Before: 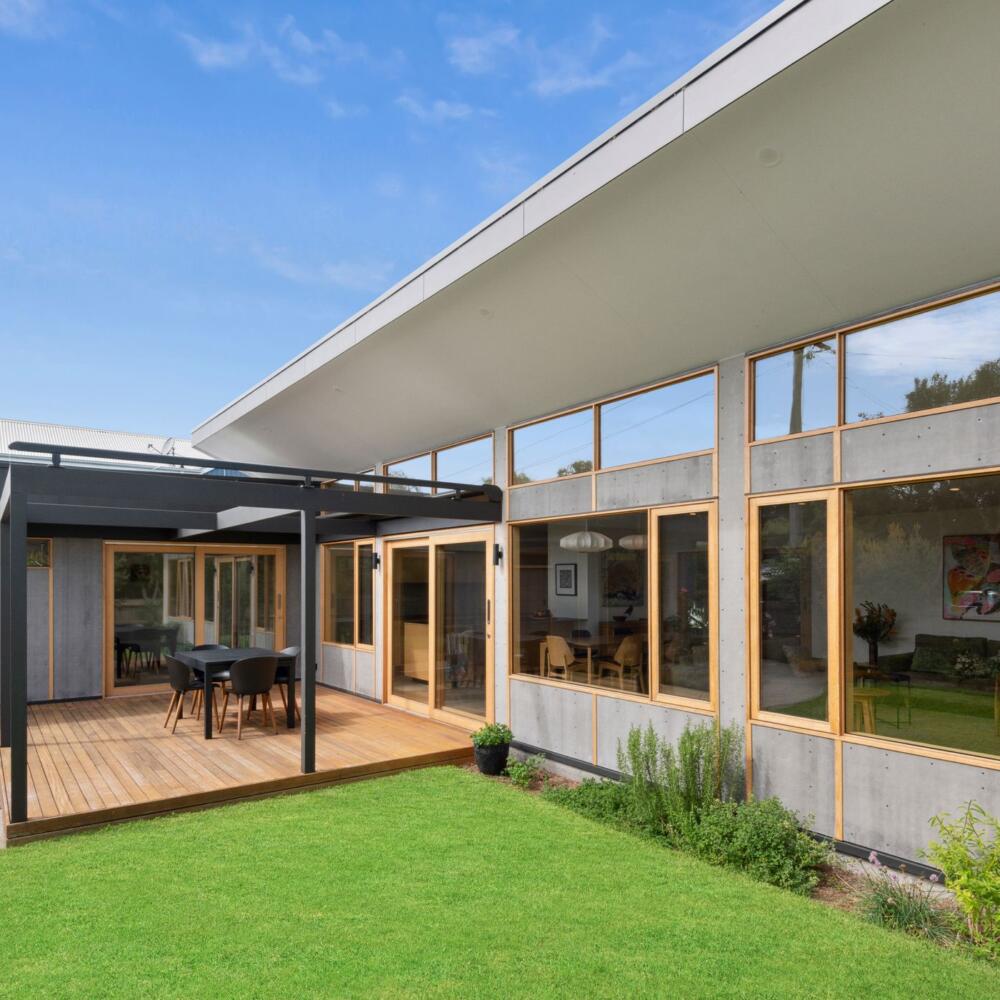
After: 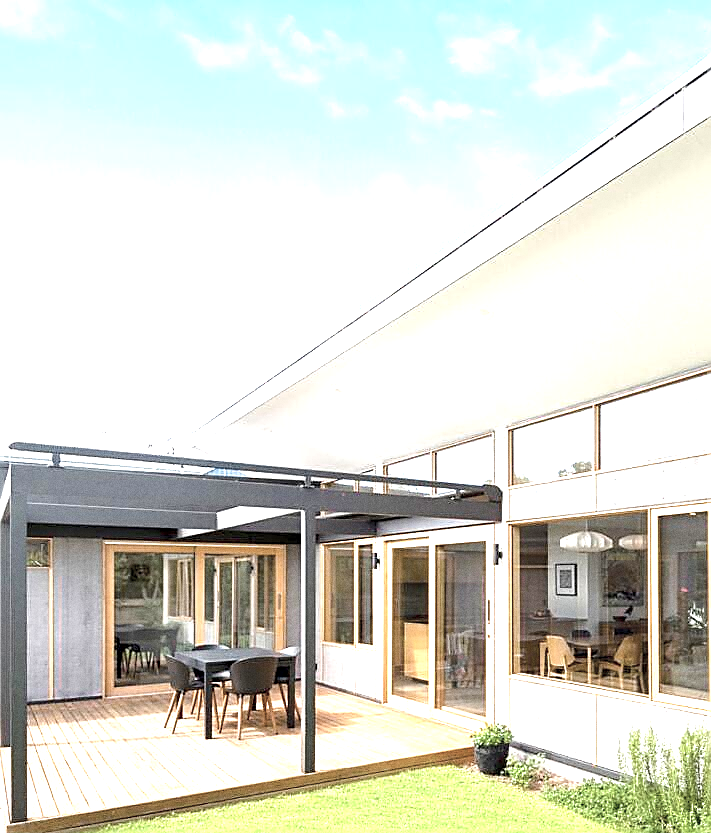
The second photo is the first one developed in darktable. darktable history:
color balance rgb: perceptual saturation grading › global saturation 25%, perceptual brilliance grading › mid-tones 10%, perceptual brilliance grading › shadows 15%, global vibrance 20%
sharpen: radius 1.4, amount 1.25, threshold 0.7
vibrance: on, module defaults
color zones: curves: ch0 [(0, 0.6) (0.129, 0.508) (0.193, 0.483) (0.429, 0.5) (0.571, 0.5) (0.714, 0.5) (0.857, 0.5) (1, 0.6)]; ch1 [(0, 0.481) (0.112, 0.245) (0.213, 0.223) (0.429, 0.233) (0.571, 0.231) (0.683, 0.242) (0.857, 0.296) (1, 0.481)]
crop: right 28.885%, bottom 16.626%
exposure: black level correction 0.001, exposure 2 EV, compensate highlight preservation false
grain: coarseness 0.47 ISO
